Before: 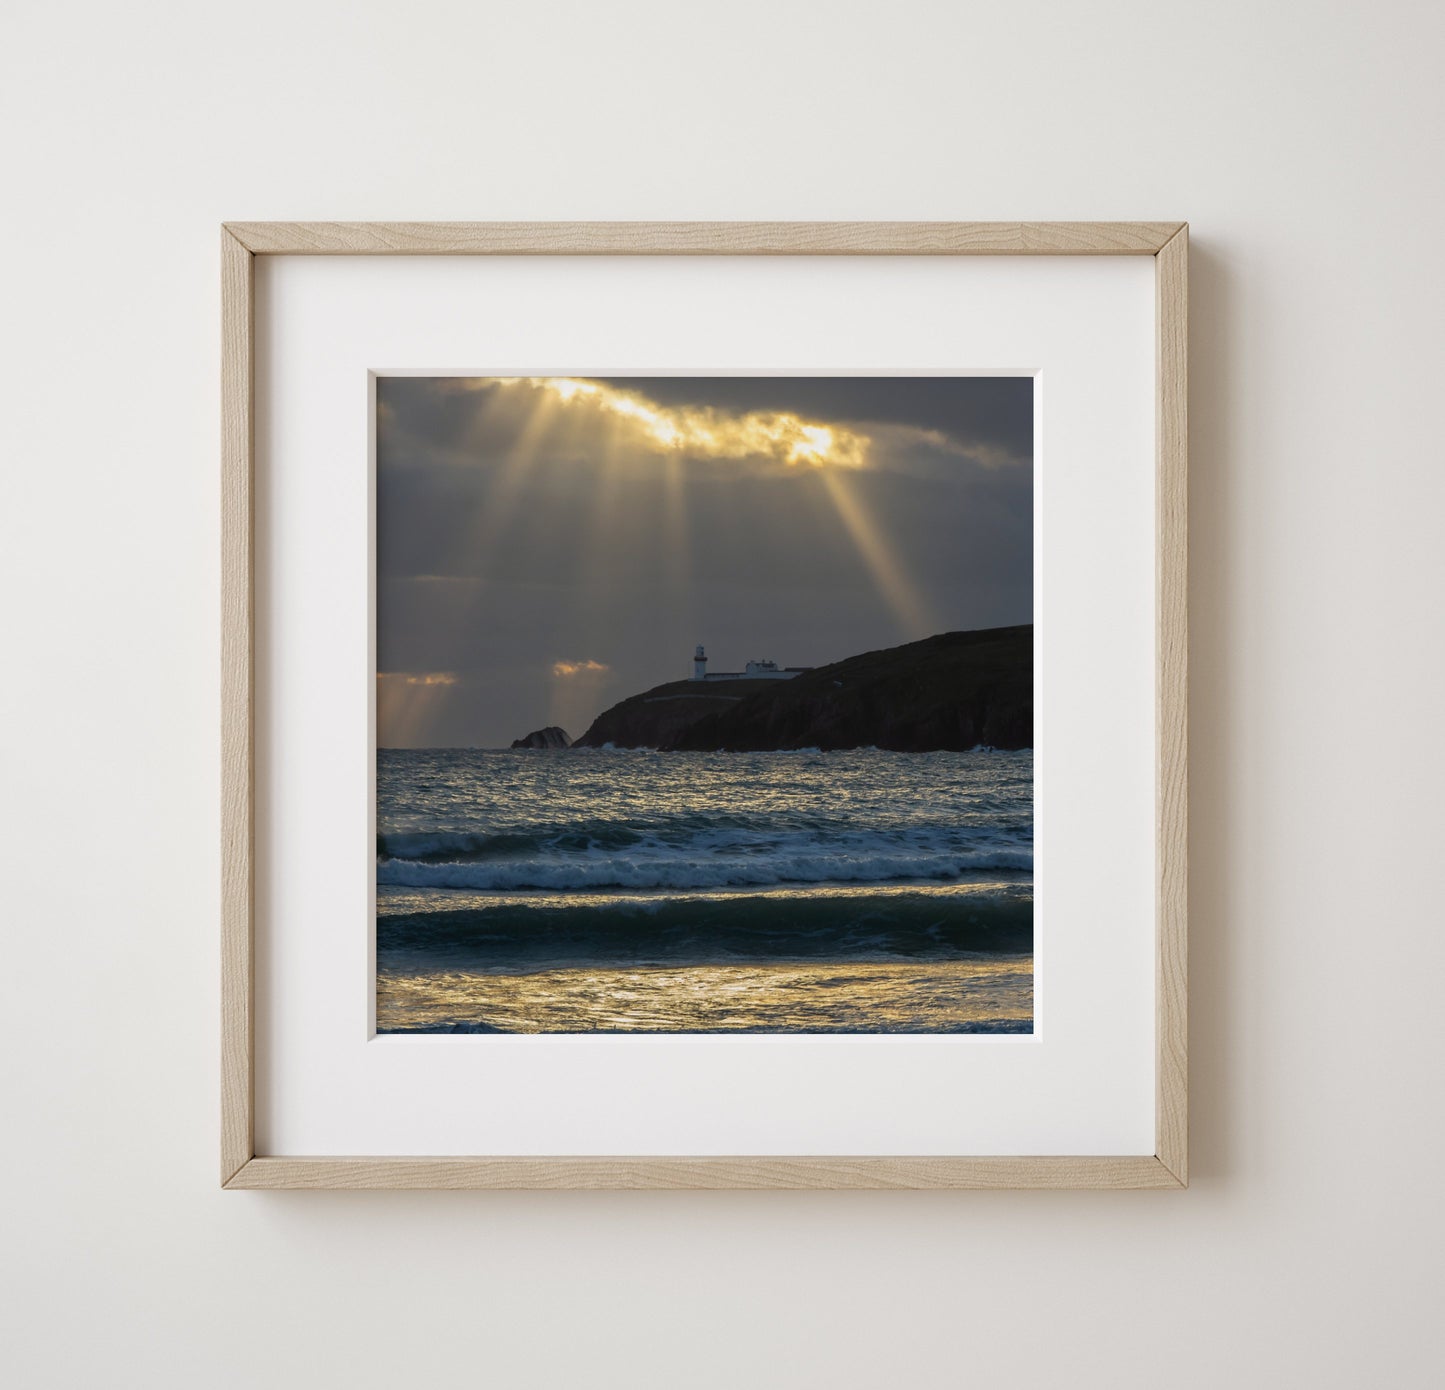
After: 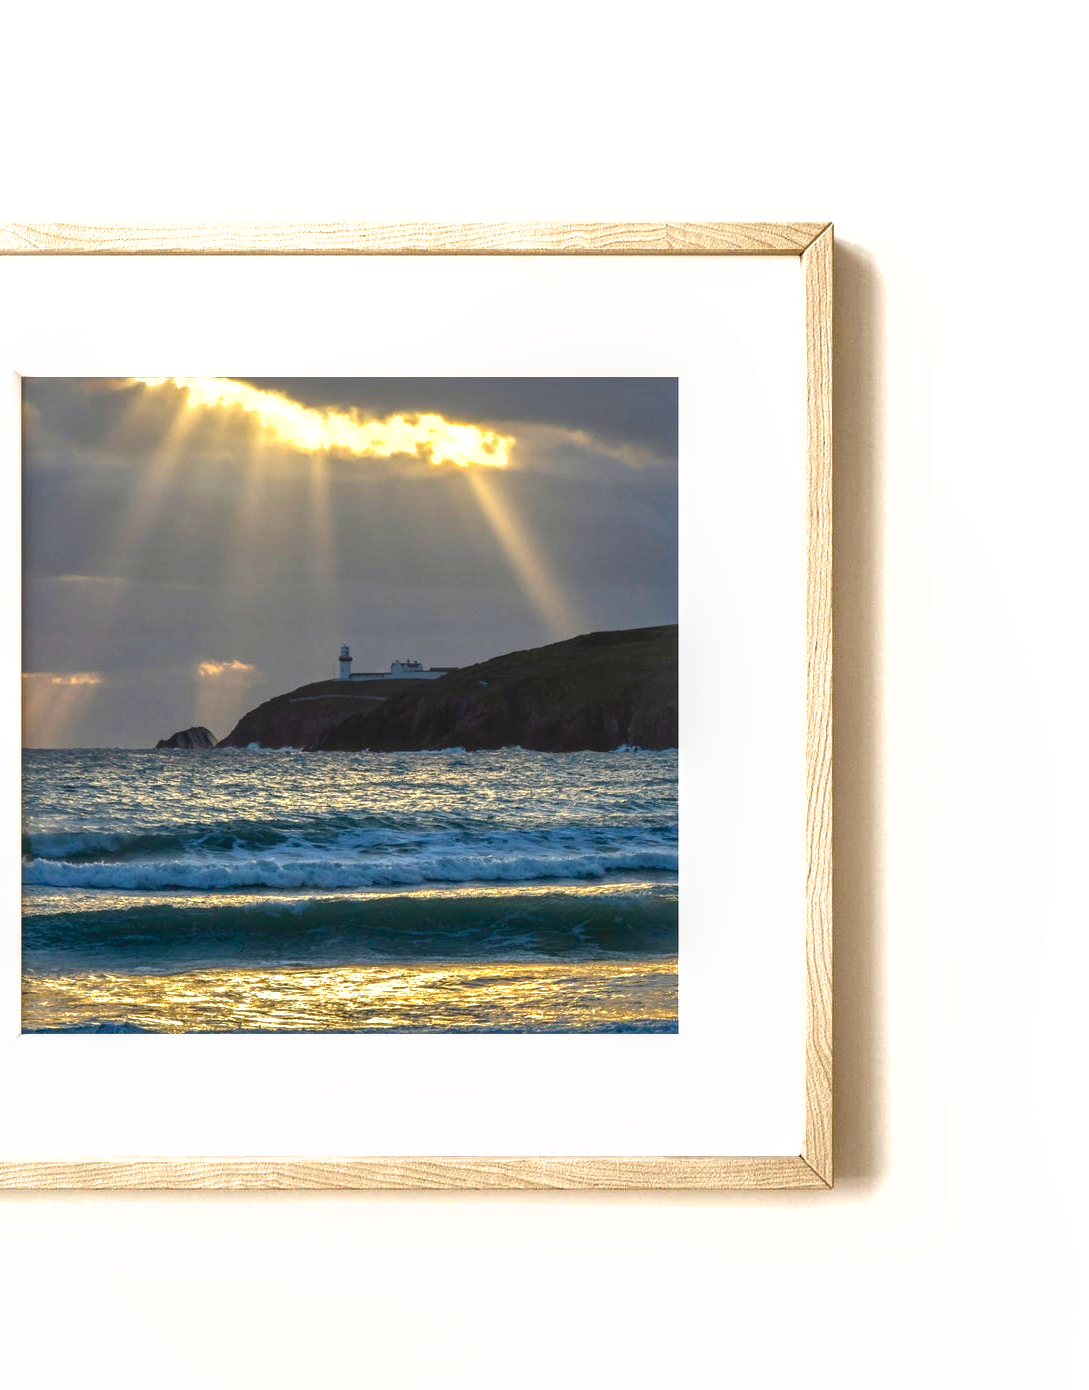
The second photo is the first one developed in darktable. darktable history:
local contrast: on, module defaults
tone equalizer: -8 EV -0.417 EV, -7 EV -0.389 EV, -6 EV -0.333 EV, -5 EV -0.222 EV, -3 EV 0.222 EV, -2 EV 0.333 EV, -1 EV 0.389 EV, +0 EV 0.417 EV, edges refinement/feathering 500, mask exposure compensation -1.57 EV, preserve details no
exposure: black level correction 0, exposure 0.7 EV, compensate exposure bias true, compensate highlight preservation false
crop and rotate: left 24.6%
shadows and highlights: on, module defaults
color balance rgb: perceptual saturation grading › global saturation 35%, perceptual saturation grading › highlights -30%, perceptual saturation grading › shadows 35%, perceptual brilliance grading › global brilliance 3%, perceptual brilliance grading › highlights -3%, perceptual brilliance grading › shadows 3%
